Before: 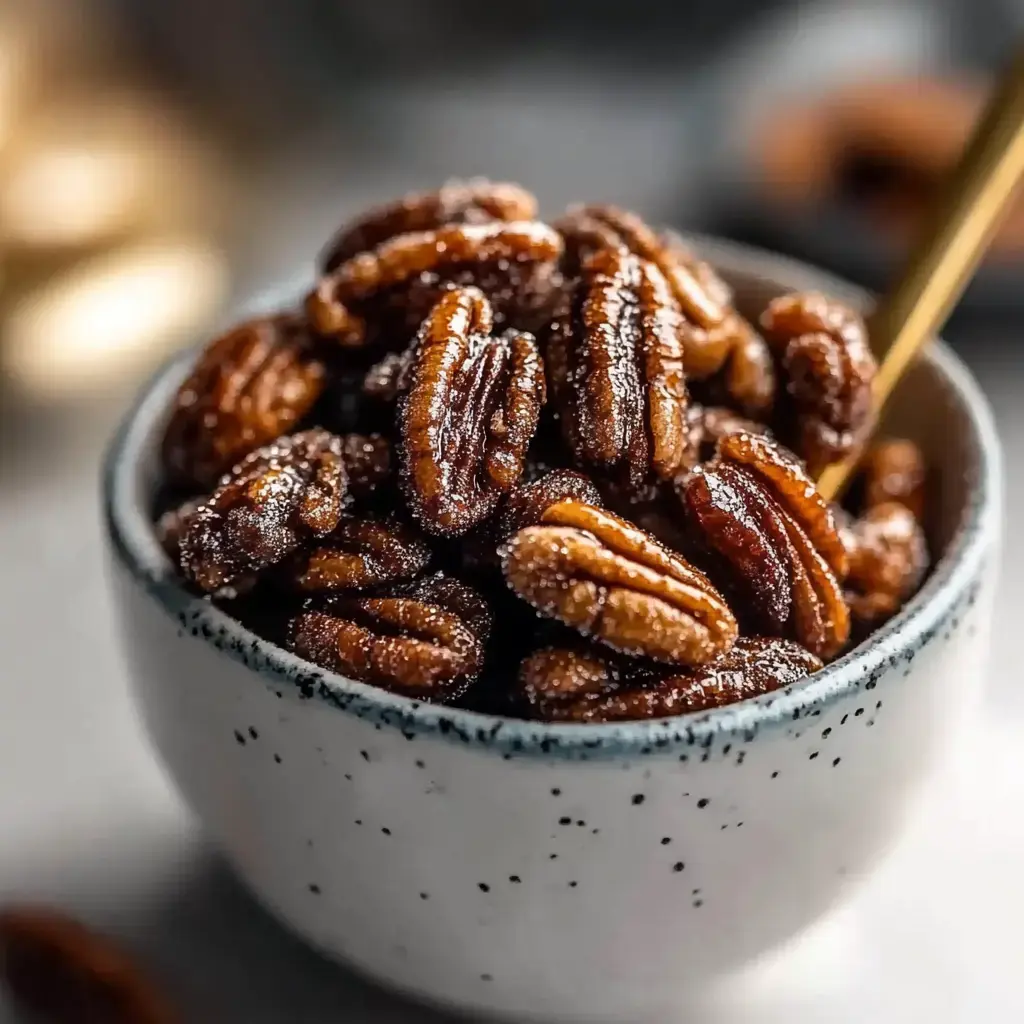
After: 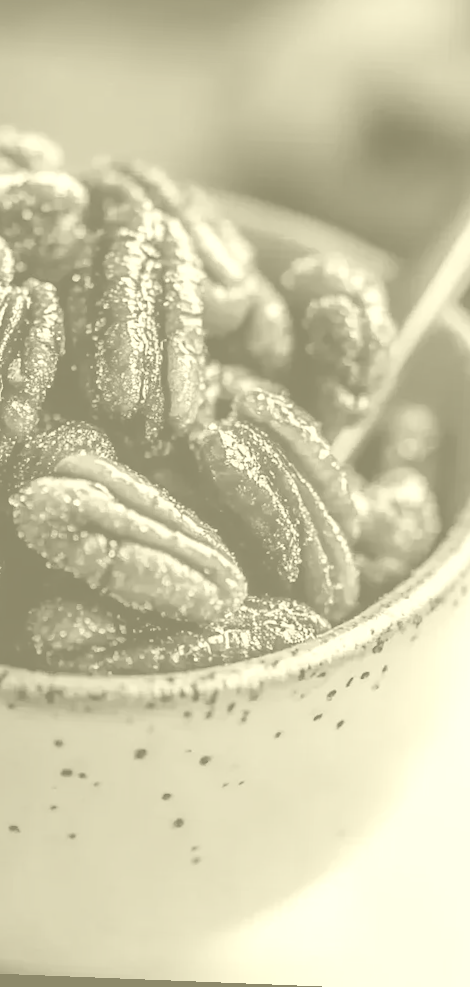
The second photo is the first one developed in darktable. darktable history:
colorize: hue 43.2°, saturation 40%, version 1
rotate and perspective: rotation 2.27°, automatic cropping off
crop: left 47.628%, top 6.643%, right 7.874%
